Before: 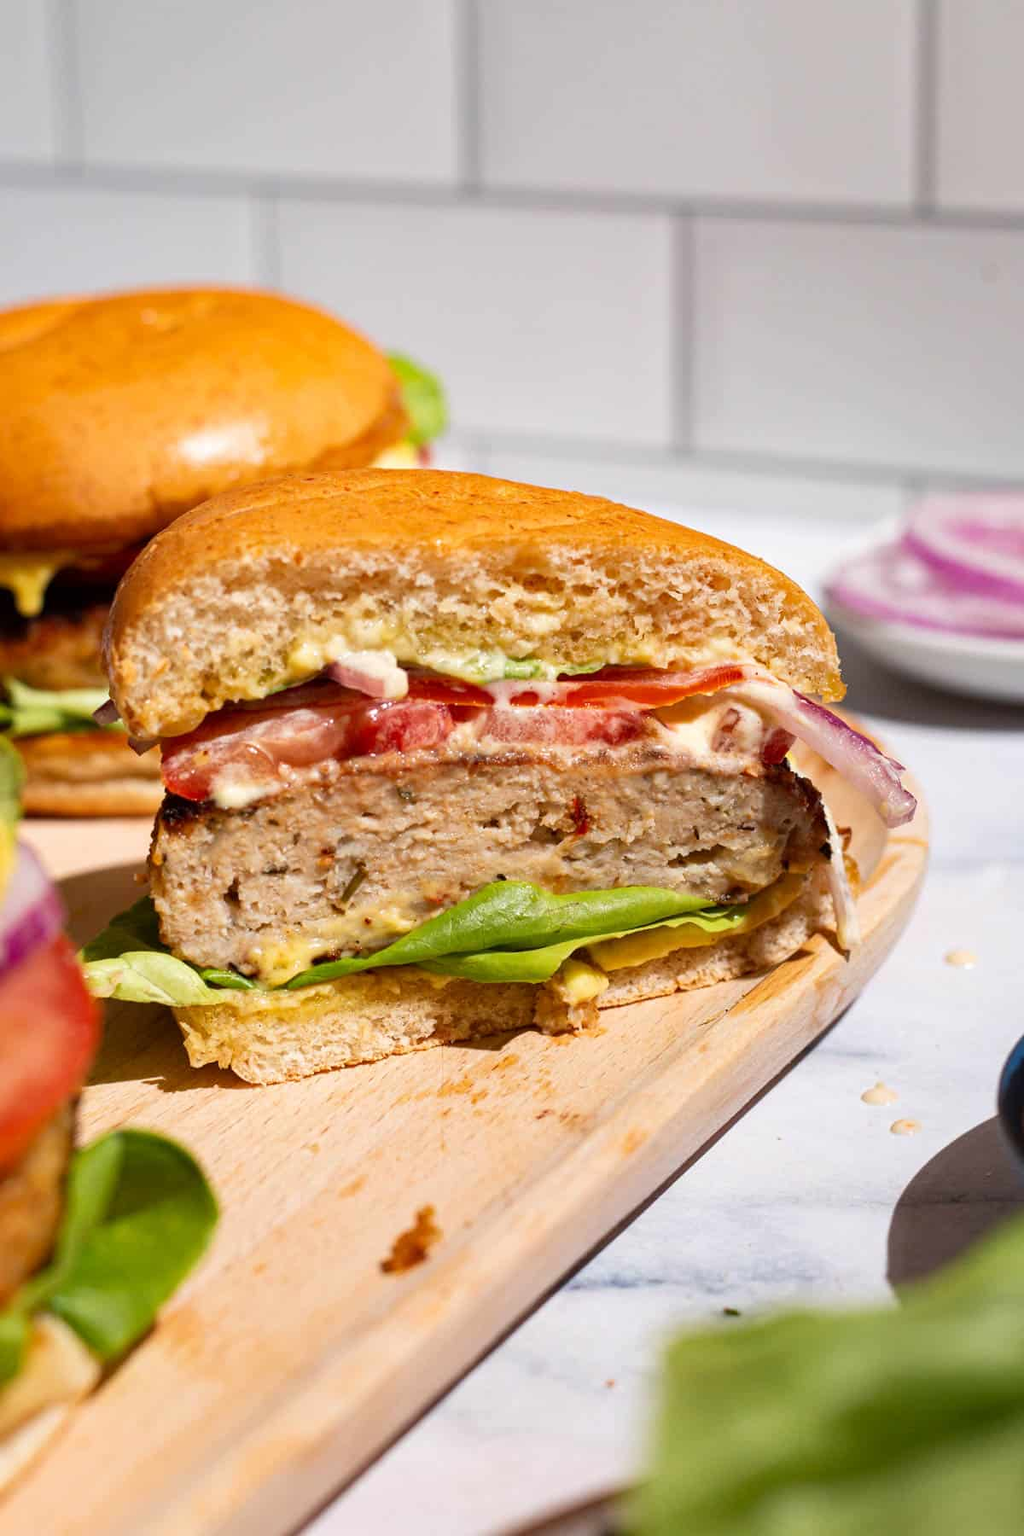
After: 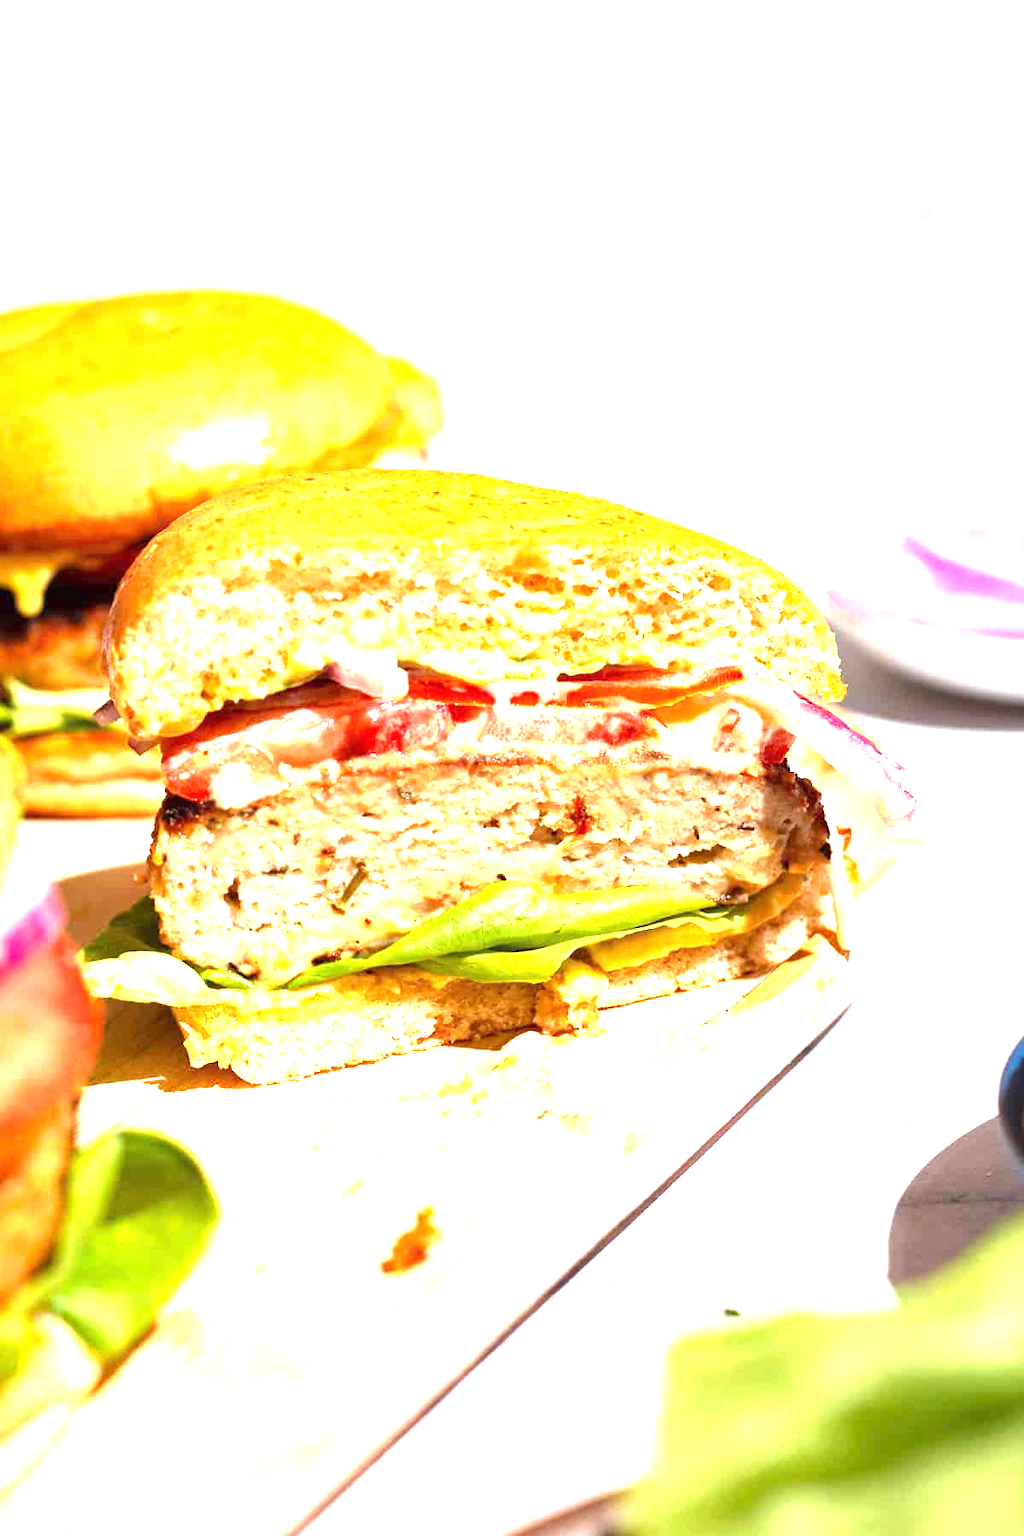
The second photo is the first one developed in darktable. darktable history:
exposure: black level correction 0, exposure 1.9 EV, compensate highlight preservation false
tone equalizer: on, module defaults
